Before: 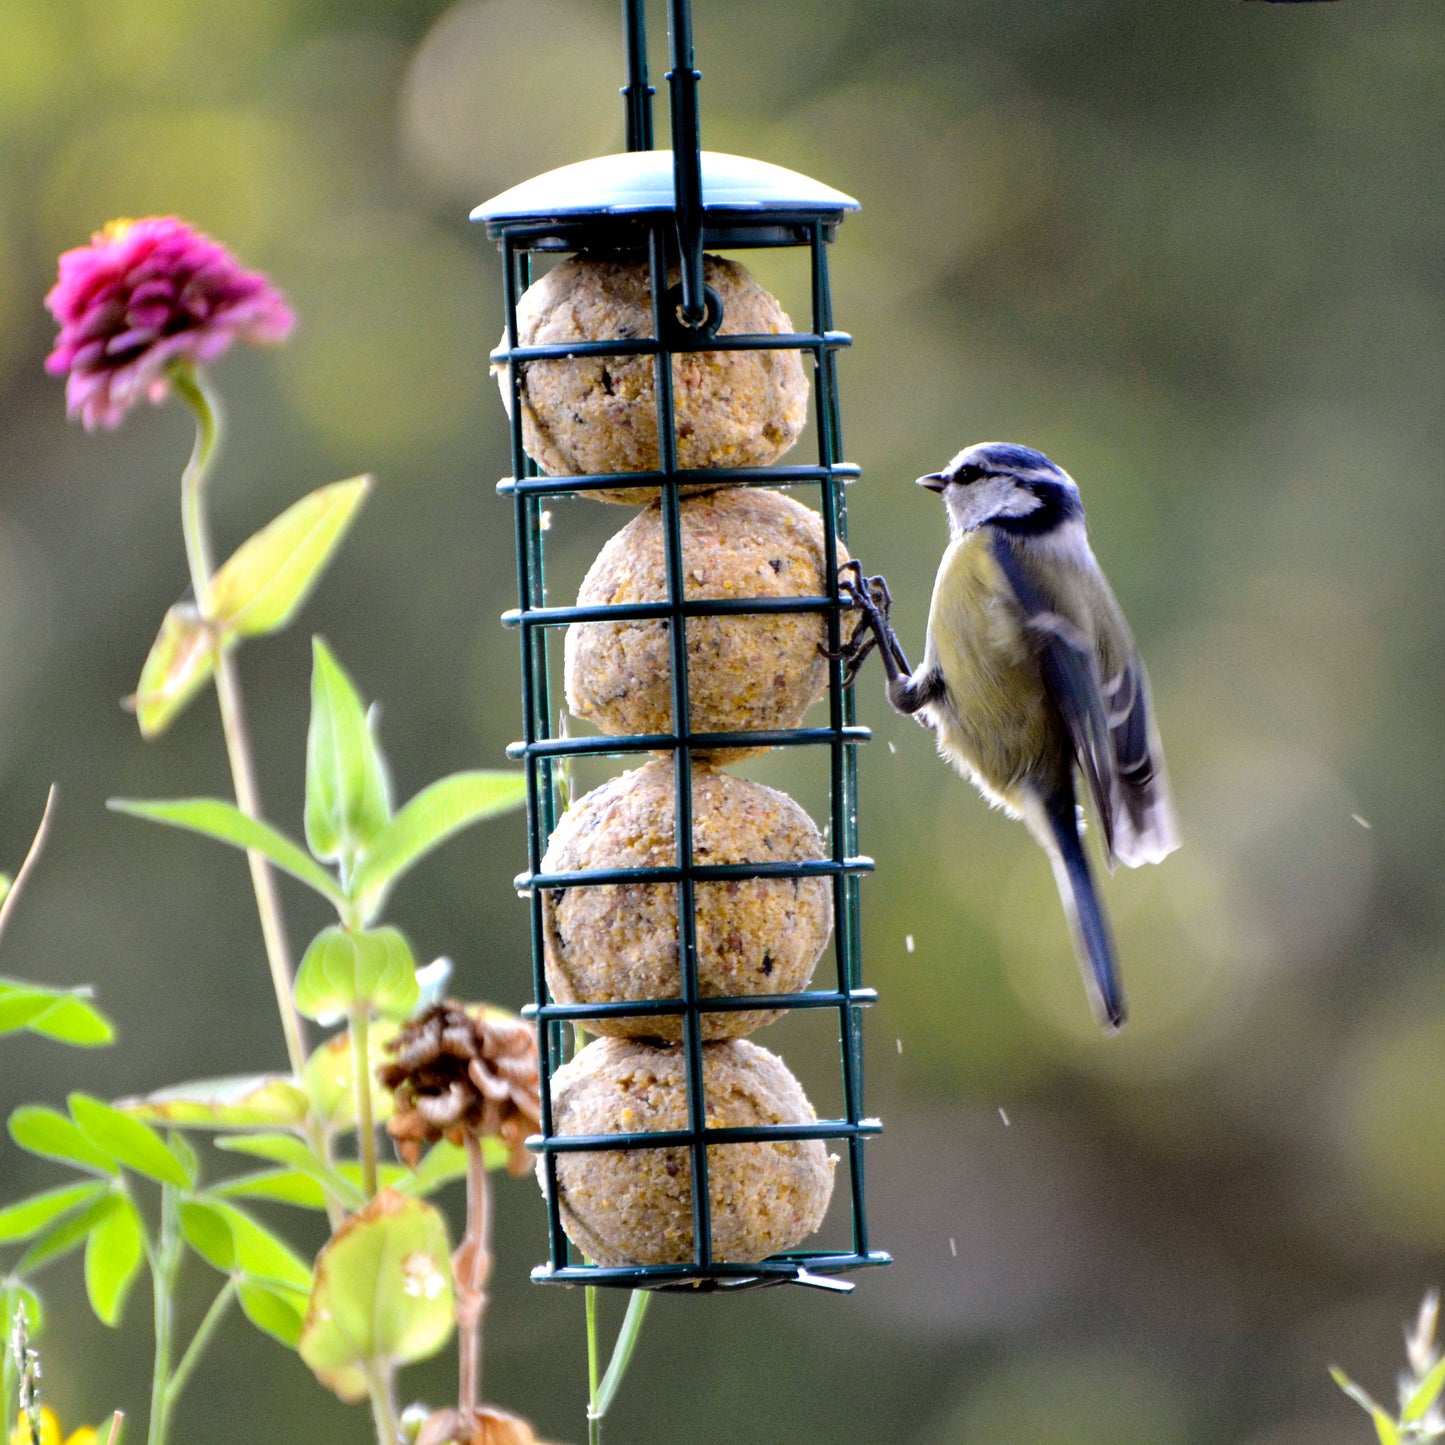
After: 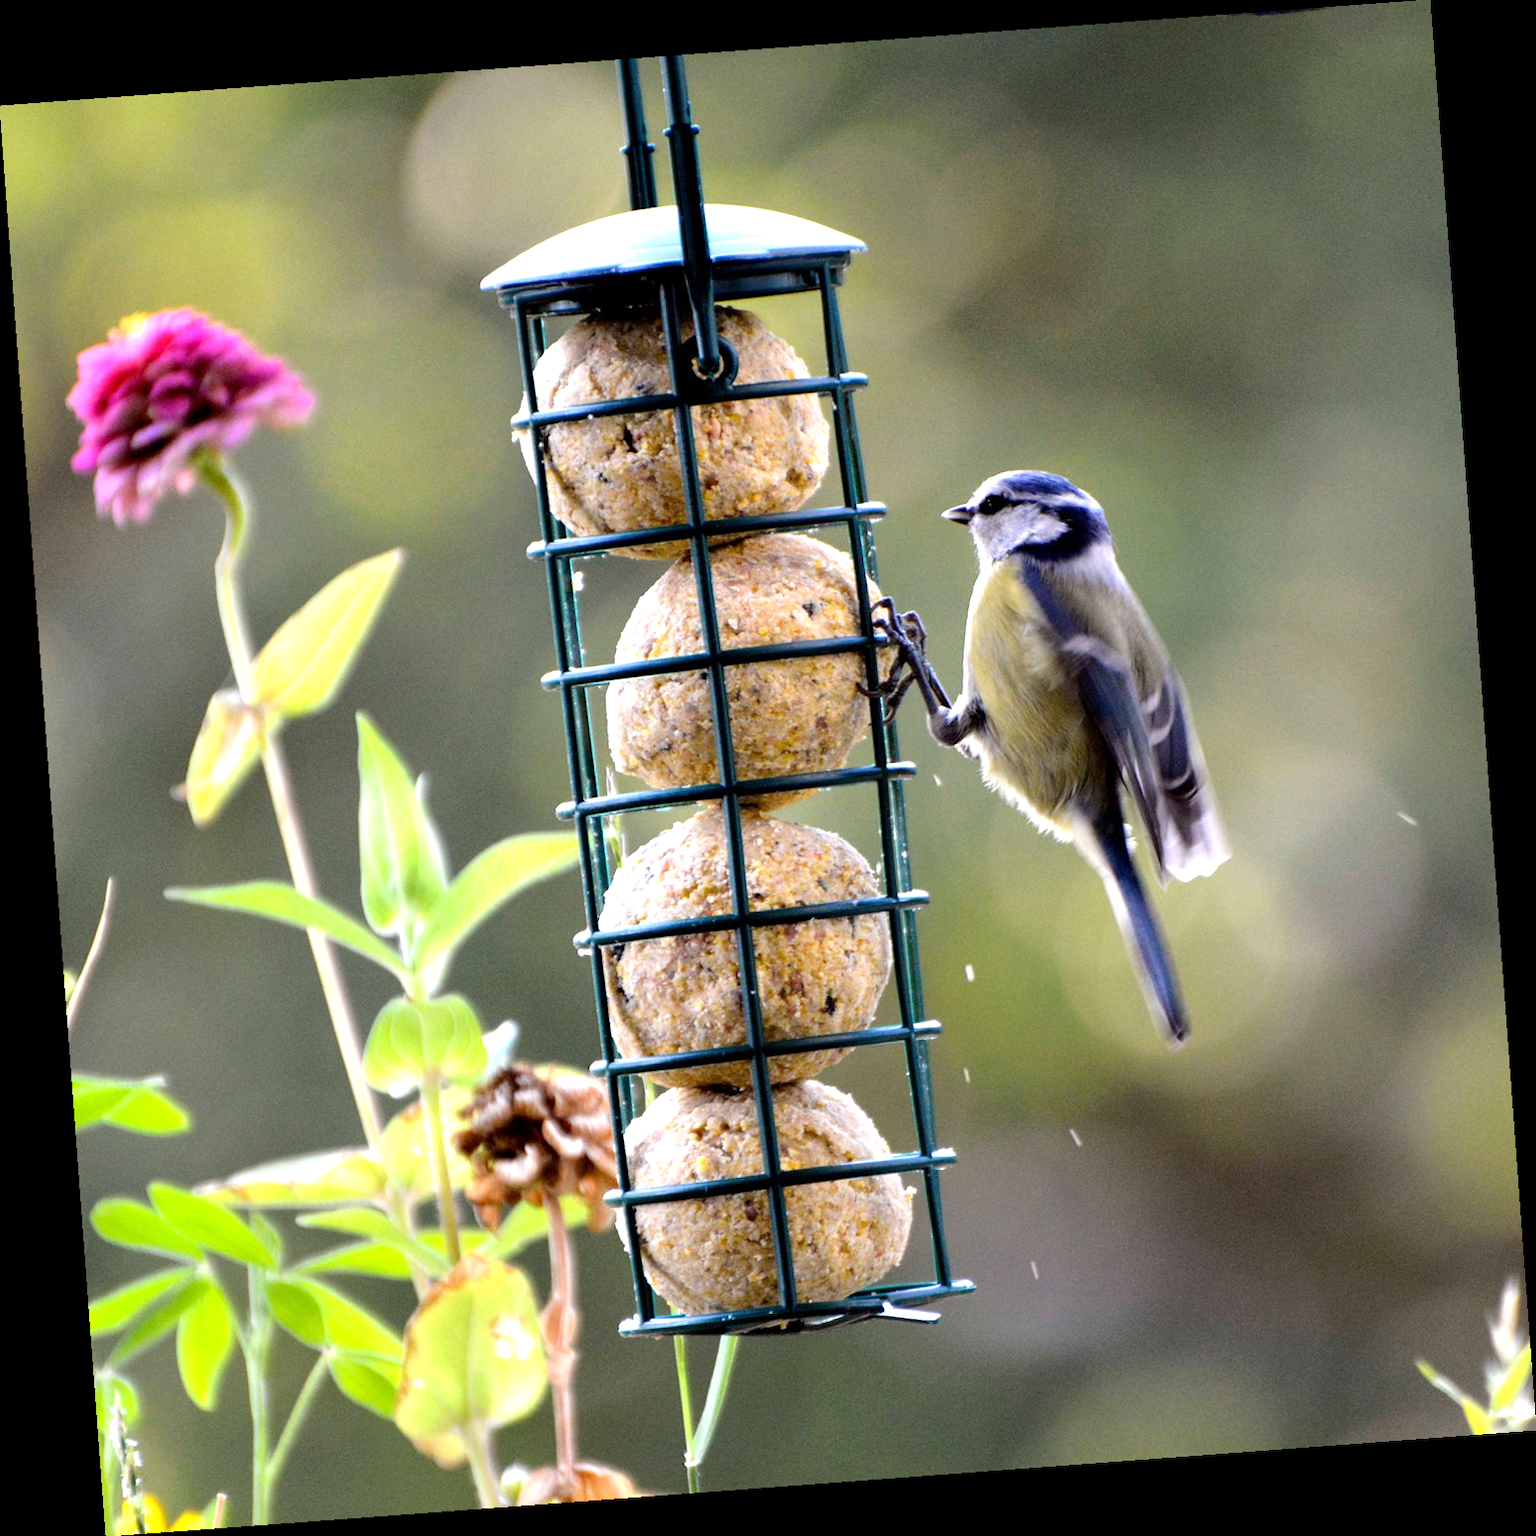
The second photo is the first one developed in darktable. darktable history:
exposure: exposure 0.426 EV, compensate highlight preservation false
rotate and perspective: rotation -4.25°, automatic cropping off
